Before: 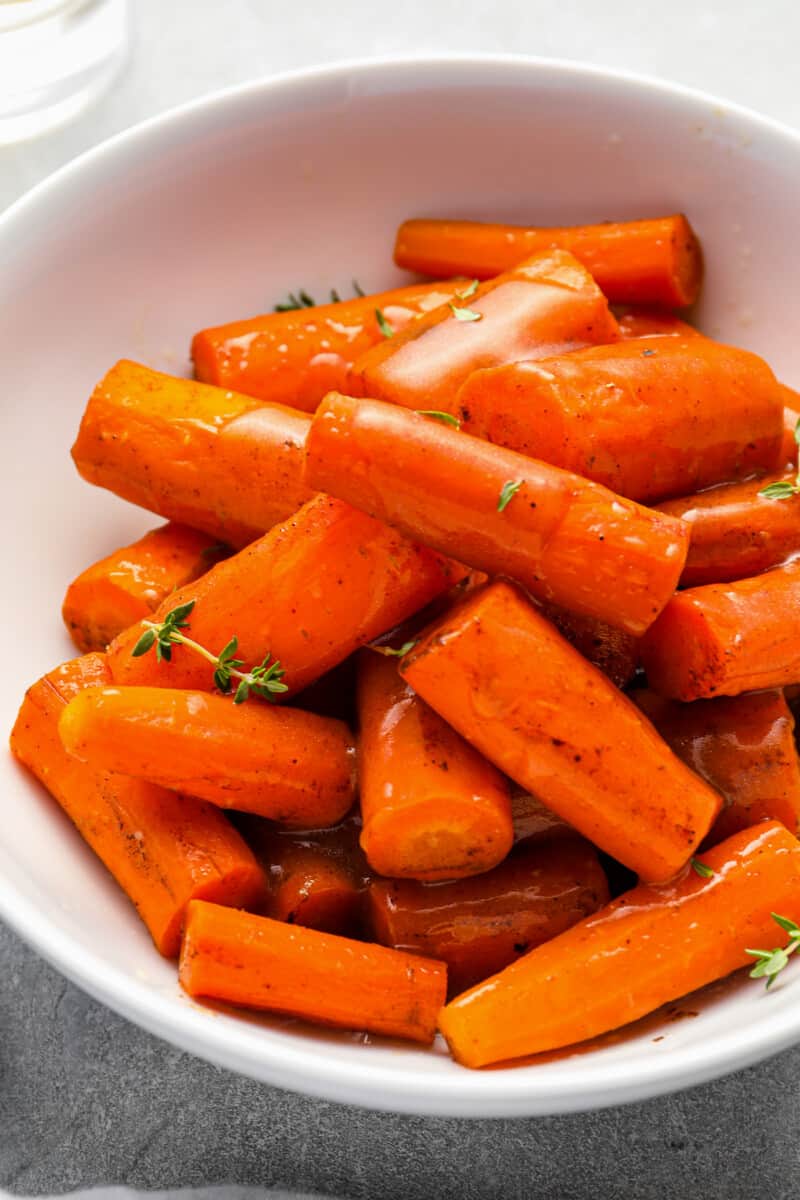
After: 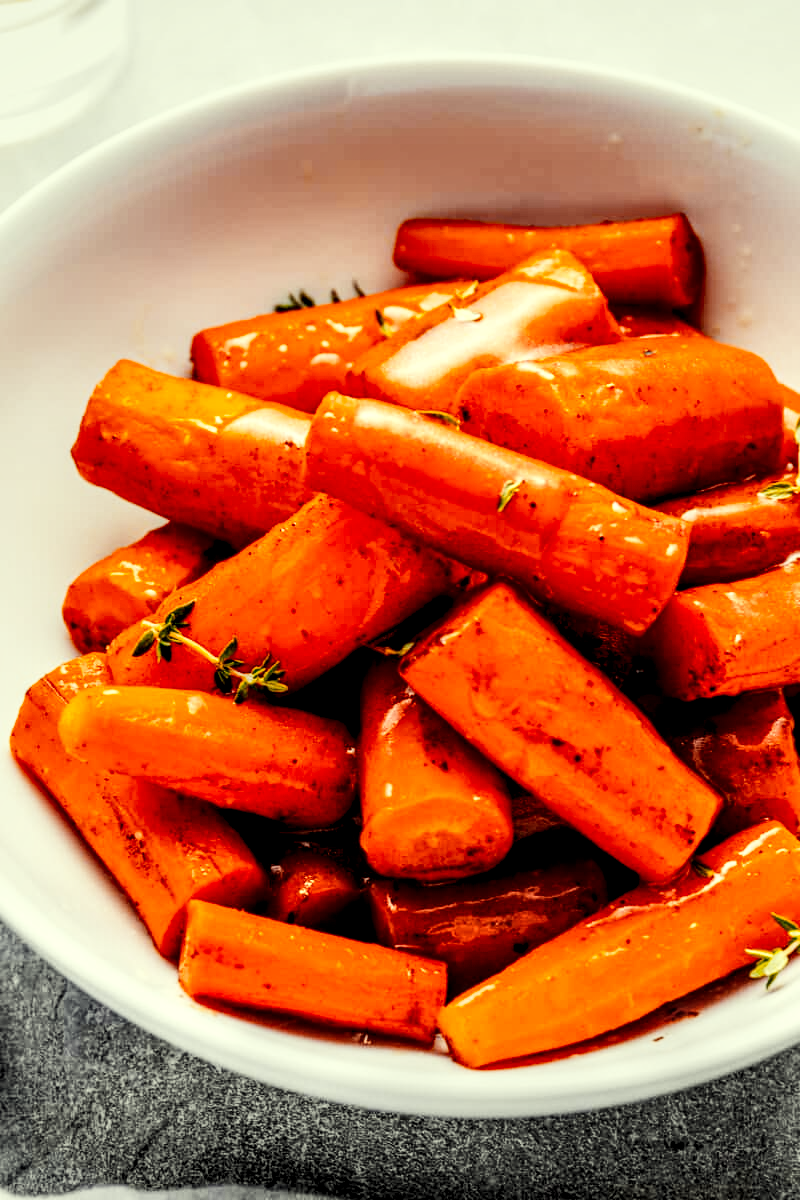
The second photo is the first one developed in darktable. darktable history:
color zones: curves: ch1 [(0, 0.455) (0.063, 0.455) (0.286, 0.495) (0.429, 0.5) (0.571, 0.5) (0.714, 0.5) (0.857, 0.5) (1, 0.455)]; ch2 [(0, 0.532) (0.063, 0.521) (0.233, 0.447) (0.429, 0.489) (0.571, 0.5) (0.714, 0.5) (0.857, 0.5) (1, 0.532)]
tone equalizer: -8 EV -0.417 EV, -7 EV -0.389 EV, -6 EV -0.333 EV, -5 EV -0.222 EV, -3 EV 0.222 EV, -2 EV 0.333 EV, -1 EV 0.389 EV, +0 EV 0.417 EV, edges refinement/feathering 500, mask exposure compensation -1.57 EV, preserve details no
sigmoid: contrast 1.8, skew -0.2, preserve hue 0%, red attenuation 0.1, red rotation 0.035, green attenuation 0.1, green rotation -0.017, blue attenuation 0.15, blue rotation -0.052, base primaries Rec2020
color balance: output saturation 120%
local contrast: highlights 0%, shadows 0%, detail 182%
color correction: highlights a* -5.94, highlights b* 11.19
